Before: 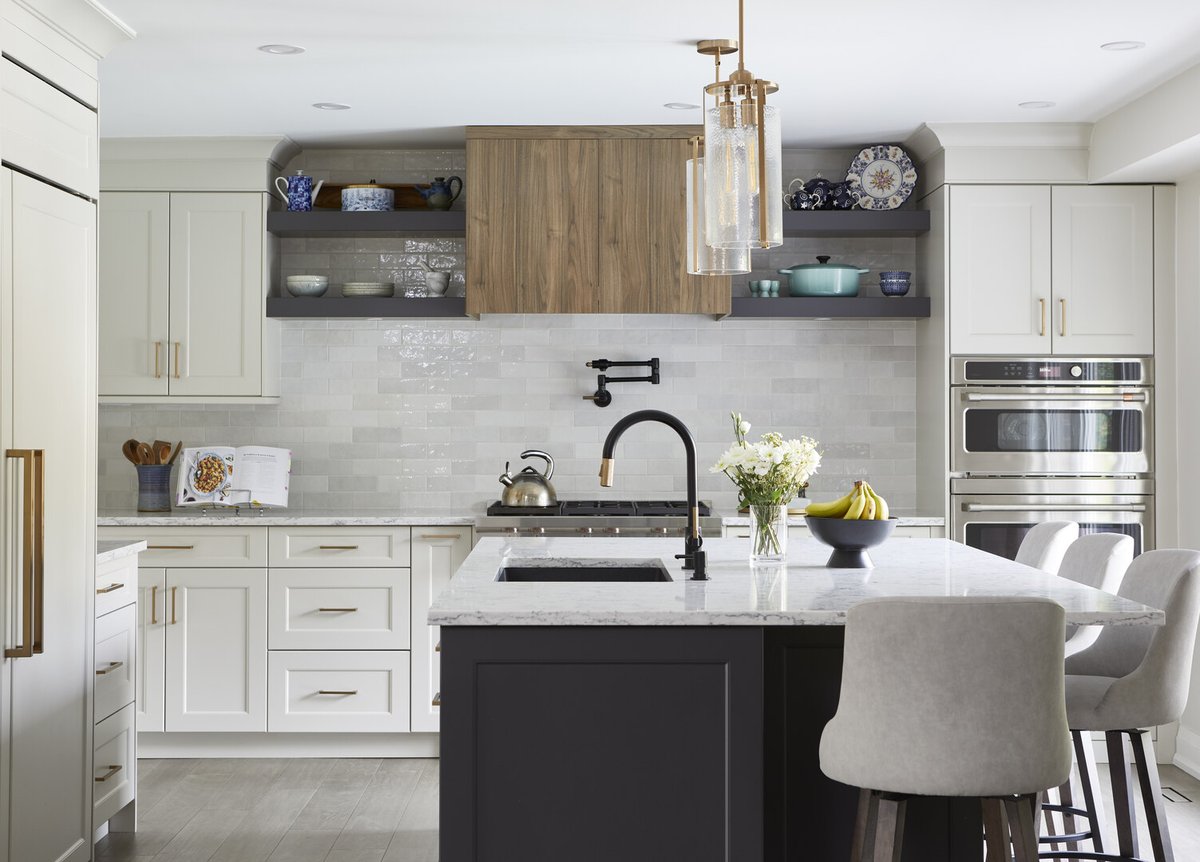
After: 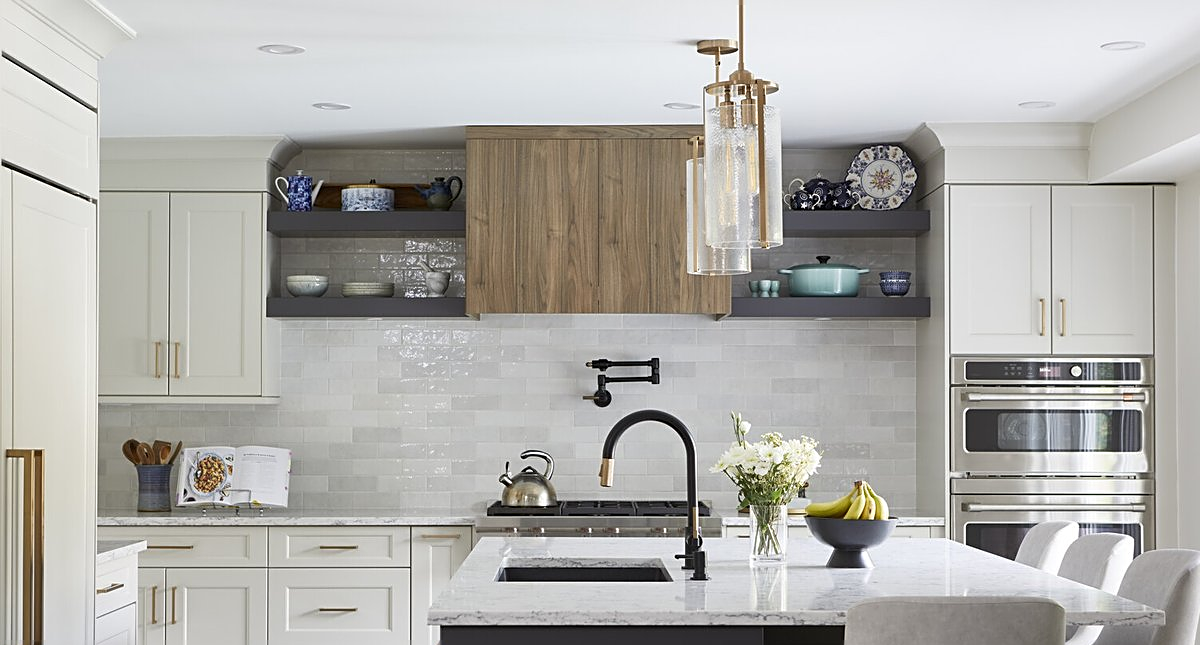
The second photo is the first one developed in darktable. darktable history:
crop: bottom 24.967%
sharpen: on, module defaults
